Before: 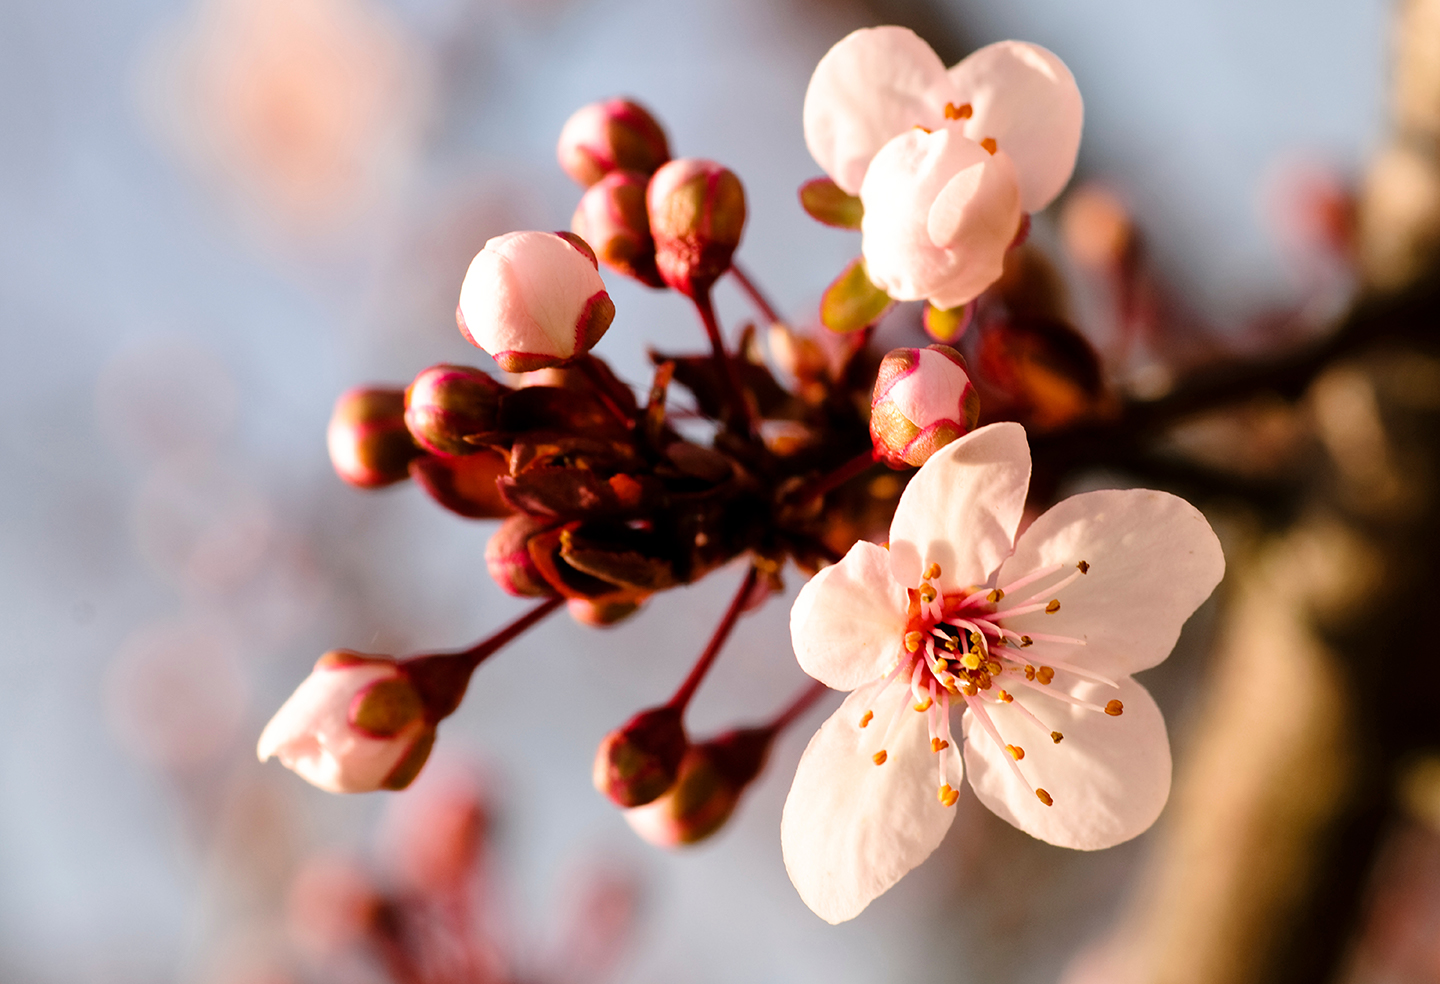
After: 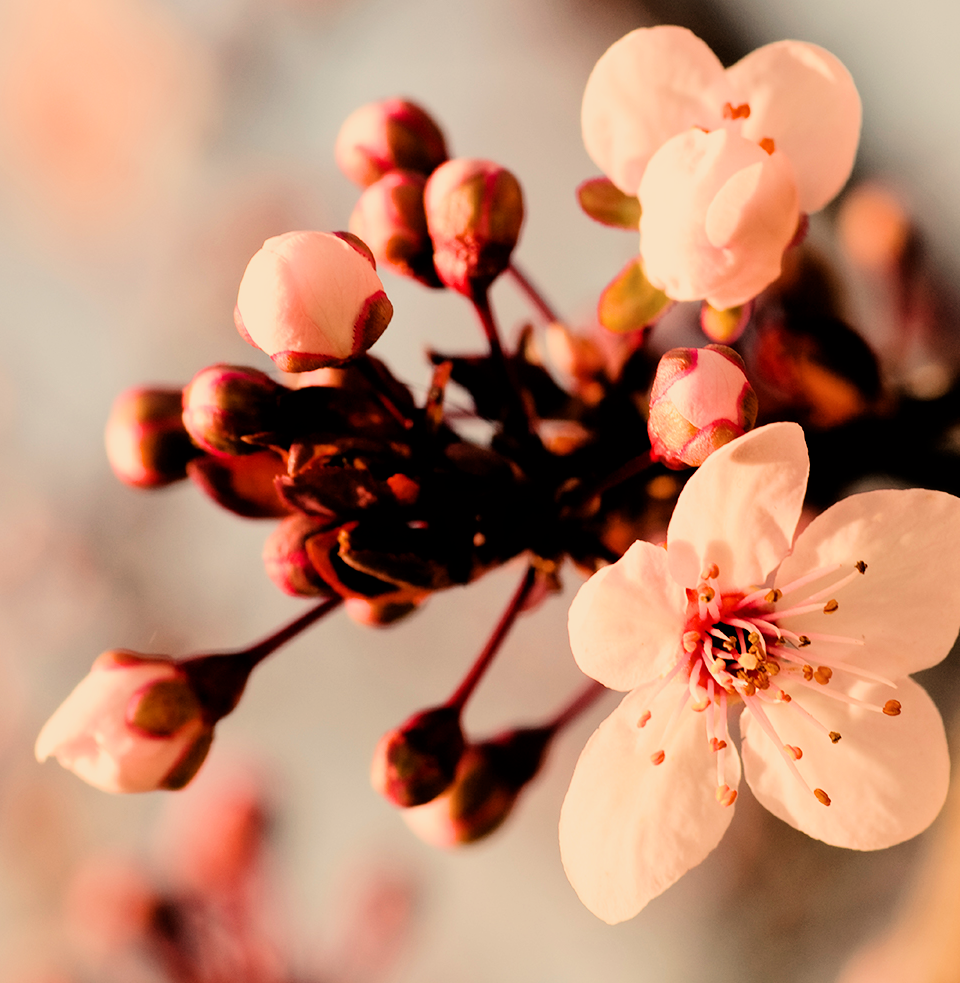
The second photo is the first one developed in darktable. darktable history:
filmic rgb: black relative exposure -5 EV, hardness 2.88, contrast 1.4
crop and rotate: left 15.446%, right 17.836%
contrast brightness saturation: contrast 0.05
white balance: red 1.138, green 0.996, blue 0.812
